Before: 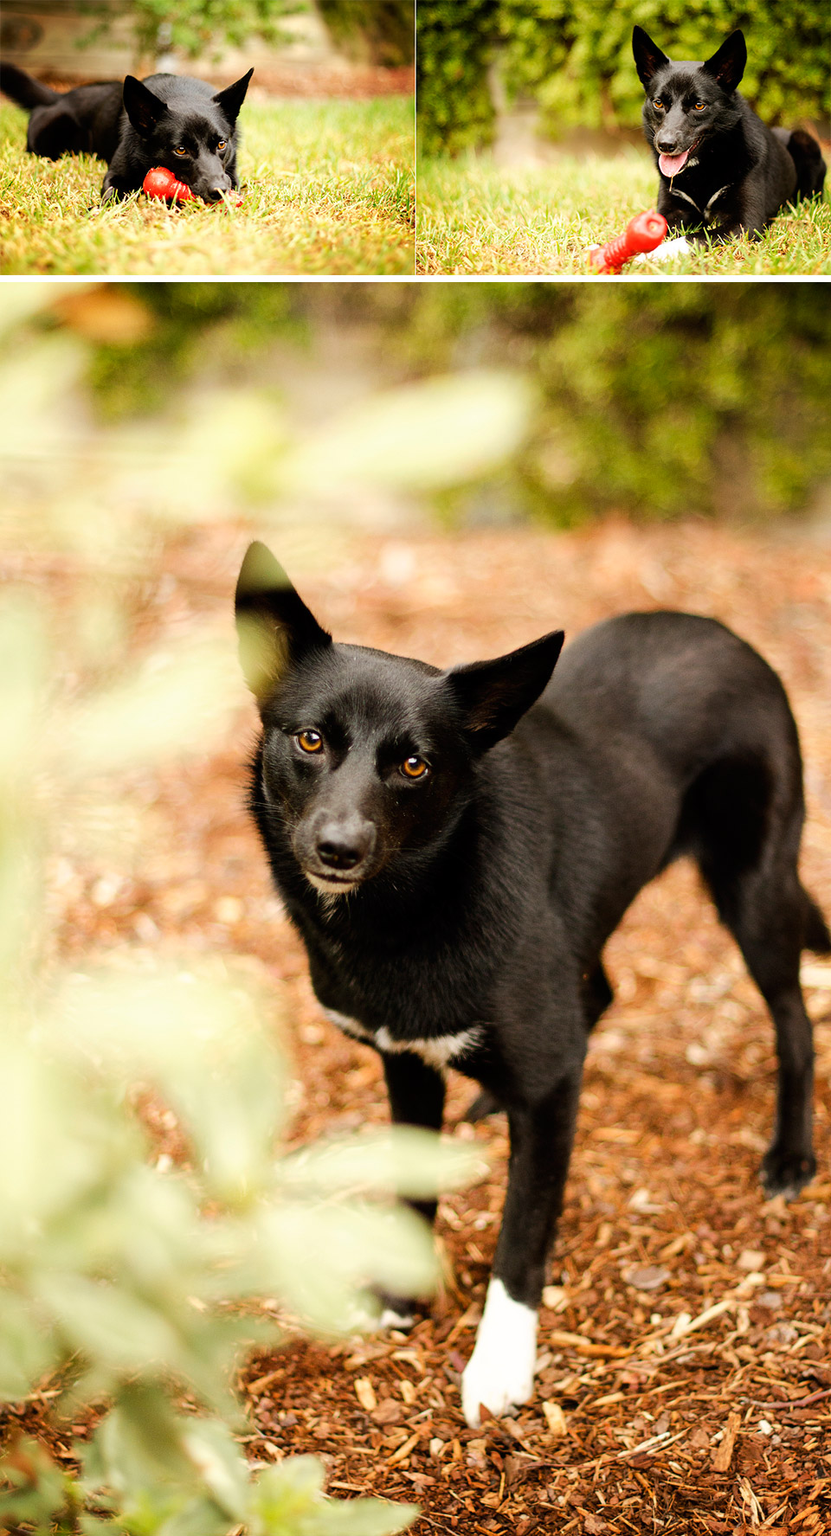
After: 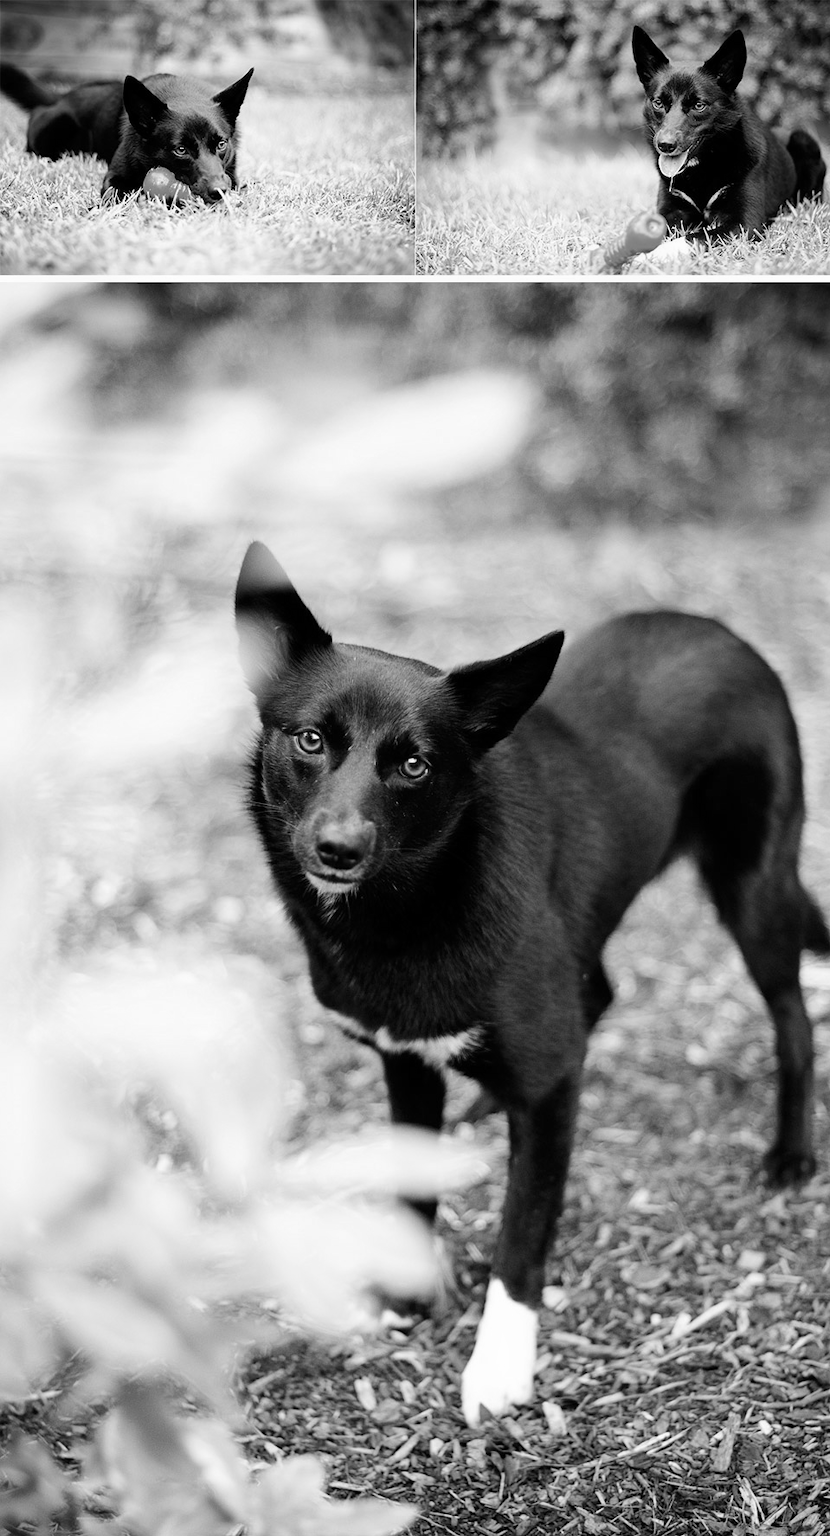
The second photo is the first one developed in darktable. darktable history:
white balance: emerald 1
velvia: strength 74%
exposure: compensate highlight preservation false
monochrome: on, module defaults
